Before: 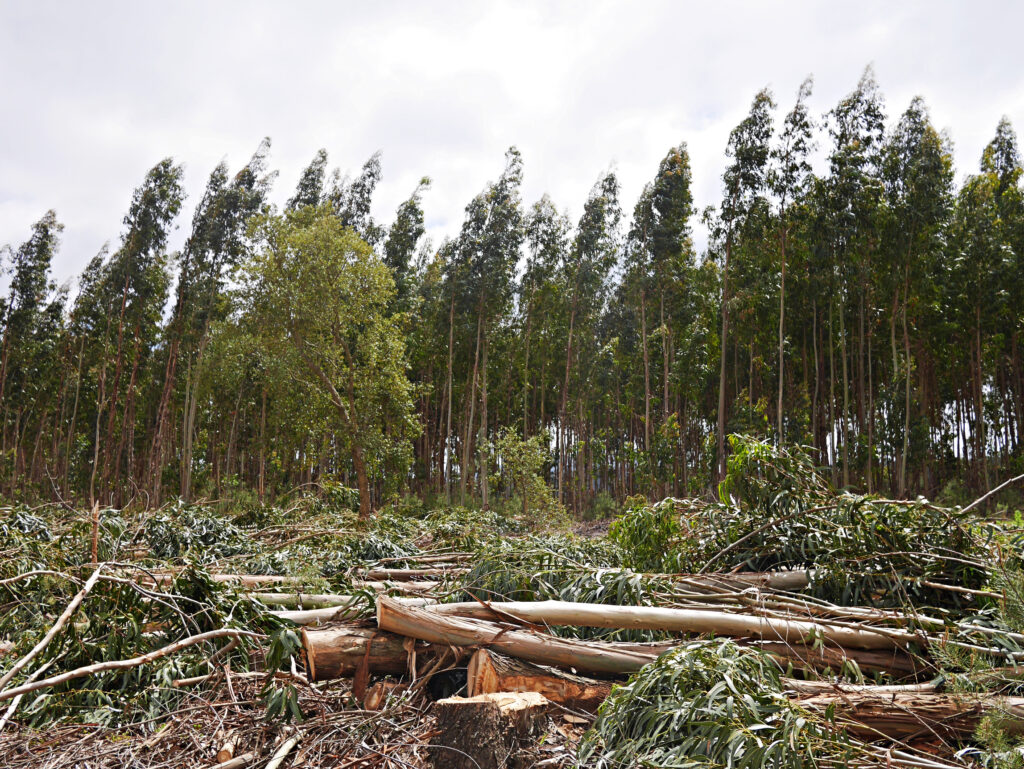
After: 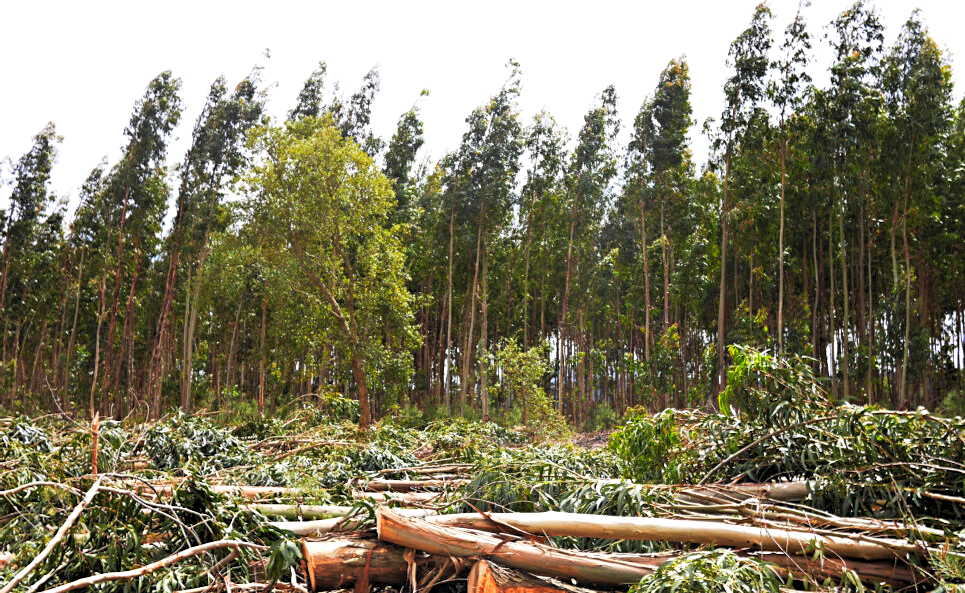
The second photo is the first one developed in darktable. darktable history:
shadows and highlights: shadows 12, white point adjustment 1.2, highlights -0.36, soften with gaussian
tone curve: curves: ch0 [(0, 0) (0.003, 0.003) (0.011, 0.011) (0.025, 0.022) (0.044, 0.039) (0.069, 0.055) (0.1, 0.074) (0.136, 0.101) (0.177, 0.134) (0.224, 0.171) (0.277, 0.216) (0.335, 0.277) (0.399, 0.345) (0.468, 0.427) (0.543, 0.526) (0.623, 0.636) (0.709, 0.731) (0.801, 0.822) (0.898, 0.917) (1, 1)], preserve colors none
levels: black 3.83%, white 90.64%, levels [0.044, 0.416, 0.908]
crop and rotate: angle 0.03°, top 11.643%, right 5.651%, bottom 11.189%
rotate and perspective: automatic cropping off
